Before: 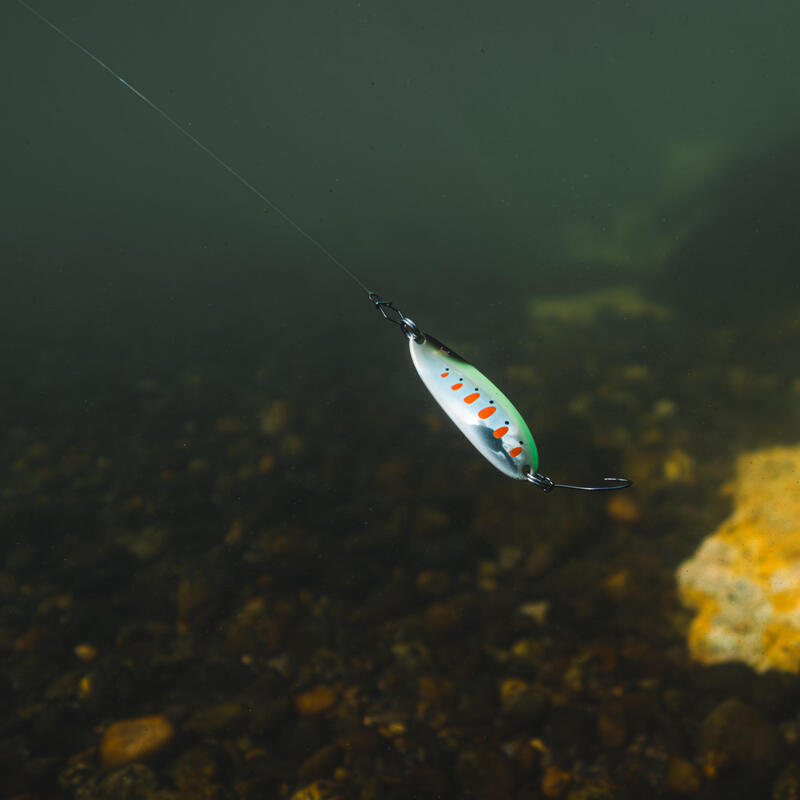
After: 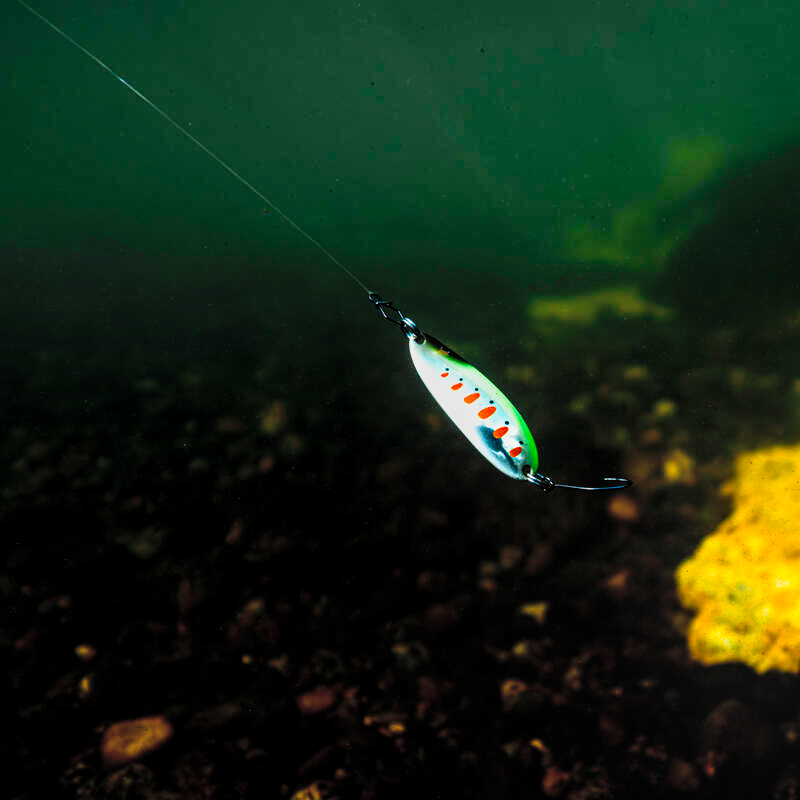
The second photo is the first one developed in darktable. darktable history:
local contrast: detail 130%
contrast brightness saturation: contrast 0.14, brightness 0.21
filmic rgb: black relative exposure -6.3 EV, white relative exposure 2.8 EV, threshold 3 EV, target black luminance 0%, hardness 4.6, latitude 67.35%, contrast 1.292, shadows ↔ highlights balance -3.5%, preserve chrominance no, color science v4 (2020), contrast in shadows soft, enable highlight reconstruction true
color balance rgb: linear chroma grading › global chroma 9%, perceptual saturation grading › global saturation 36%, perceptual saturation grading › shadows 35%, perceptual brilliance grading › global brilliance 21.21%, perceptual brilliance grading › shadows -35%, global vibrance 21.21%
